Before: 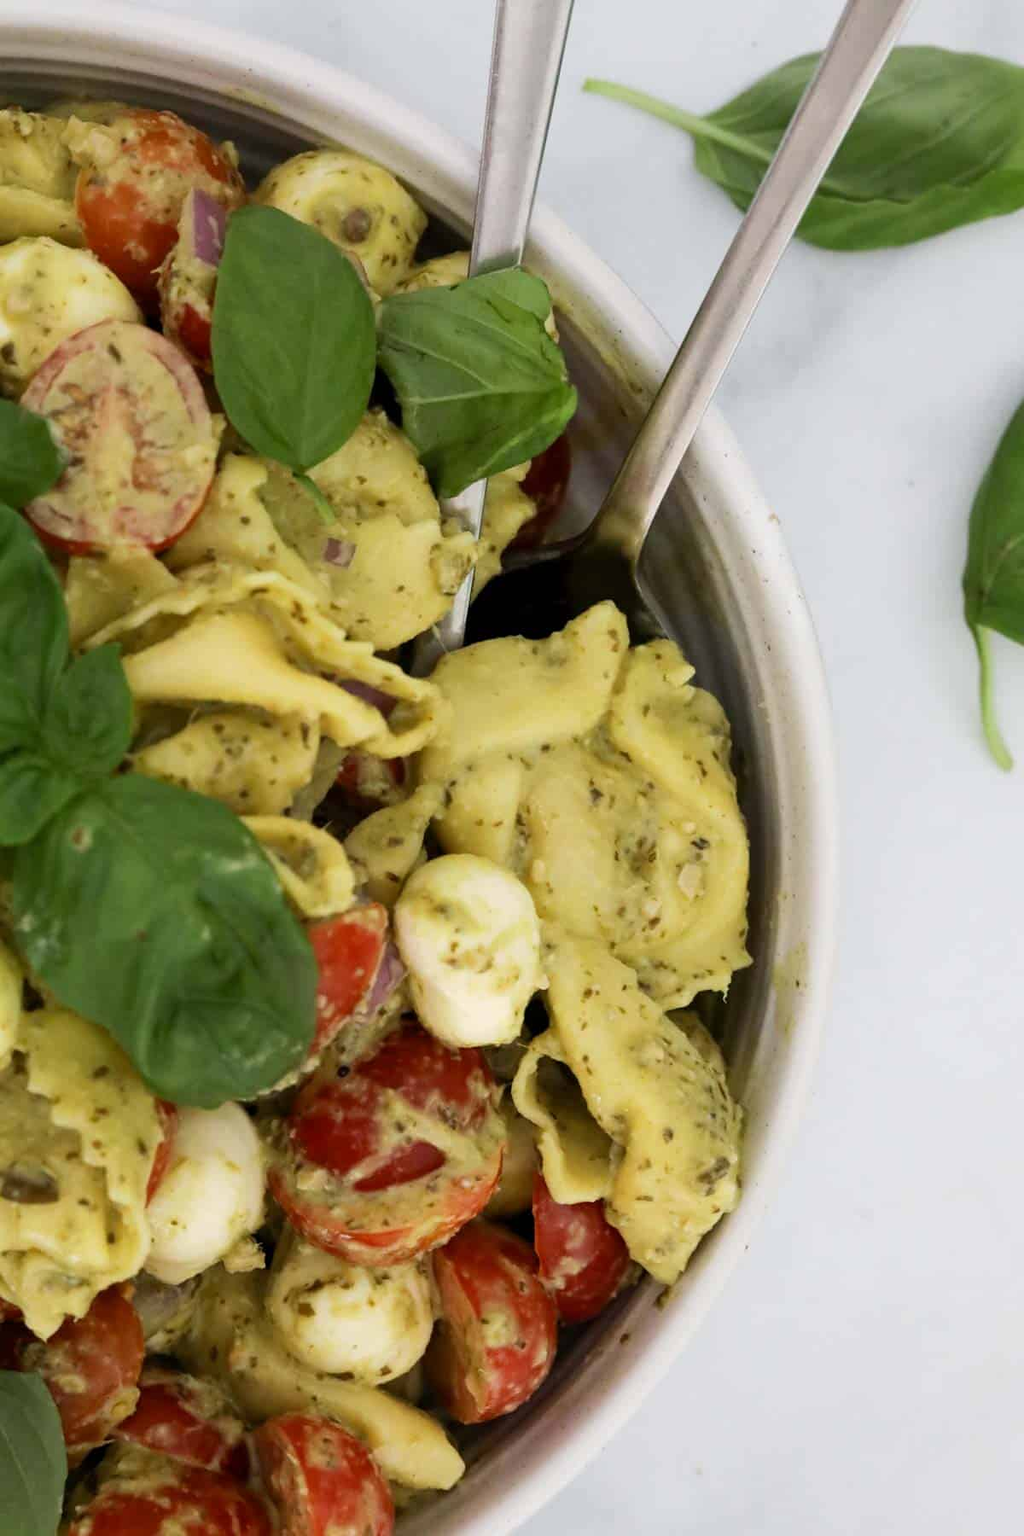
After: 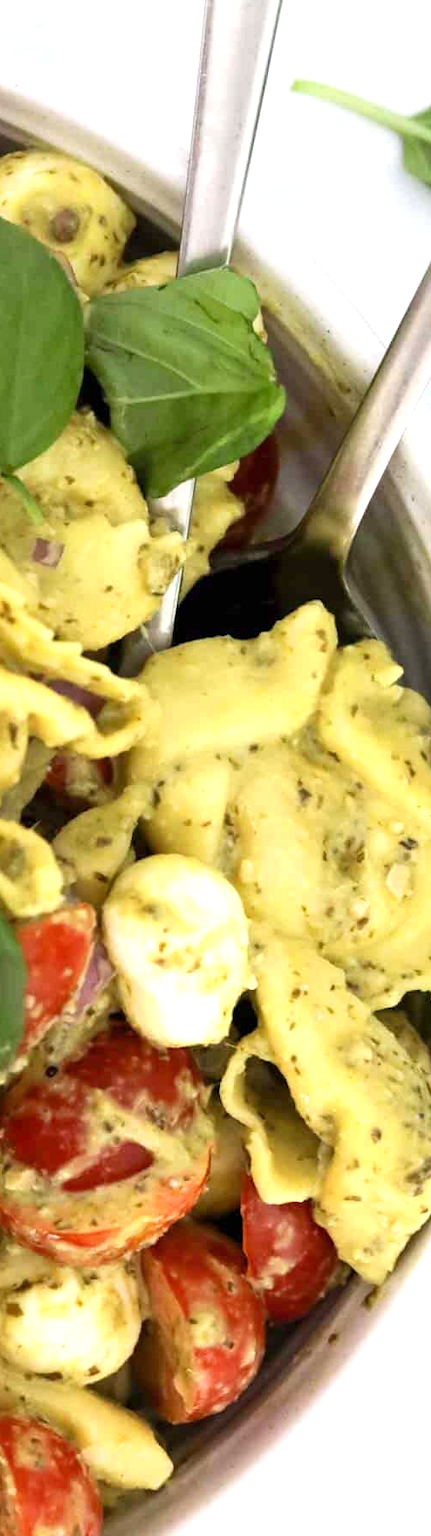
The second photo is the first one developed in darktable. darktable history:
crop: left 28.583%, right 29.231%
exposure: exposure 0.785 EV, compensate highlight preservation false
